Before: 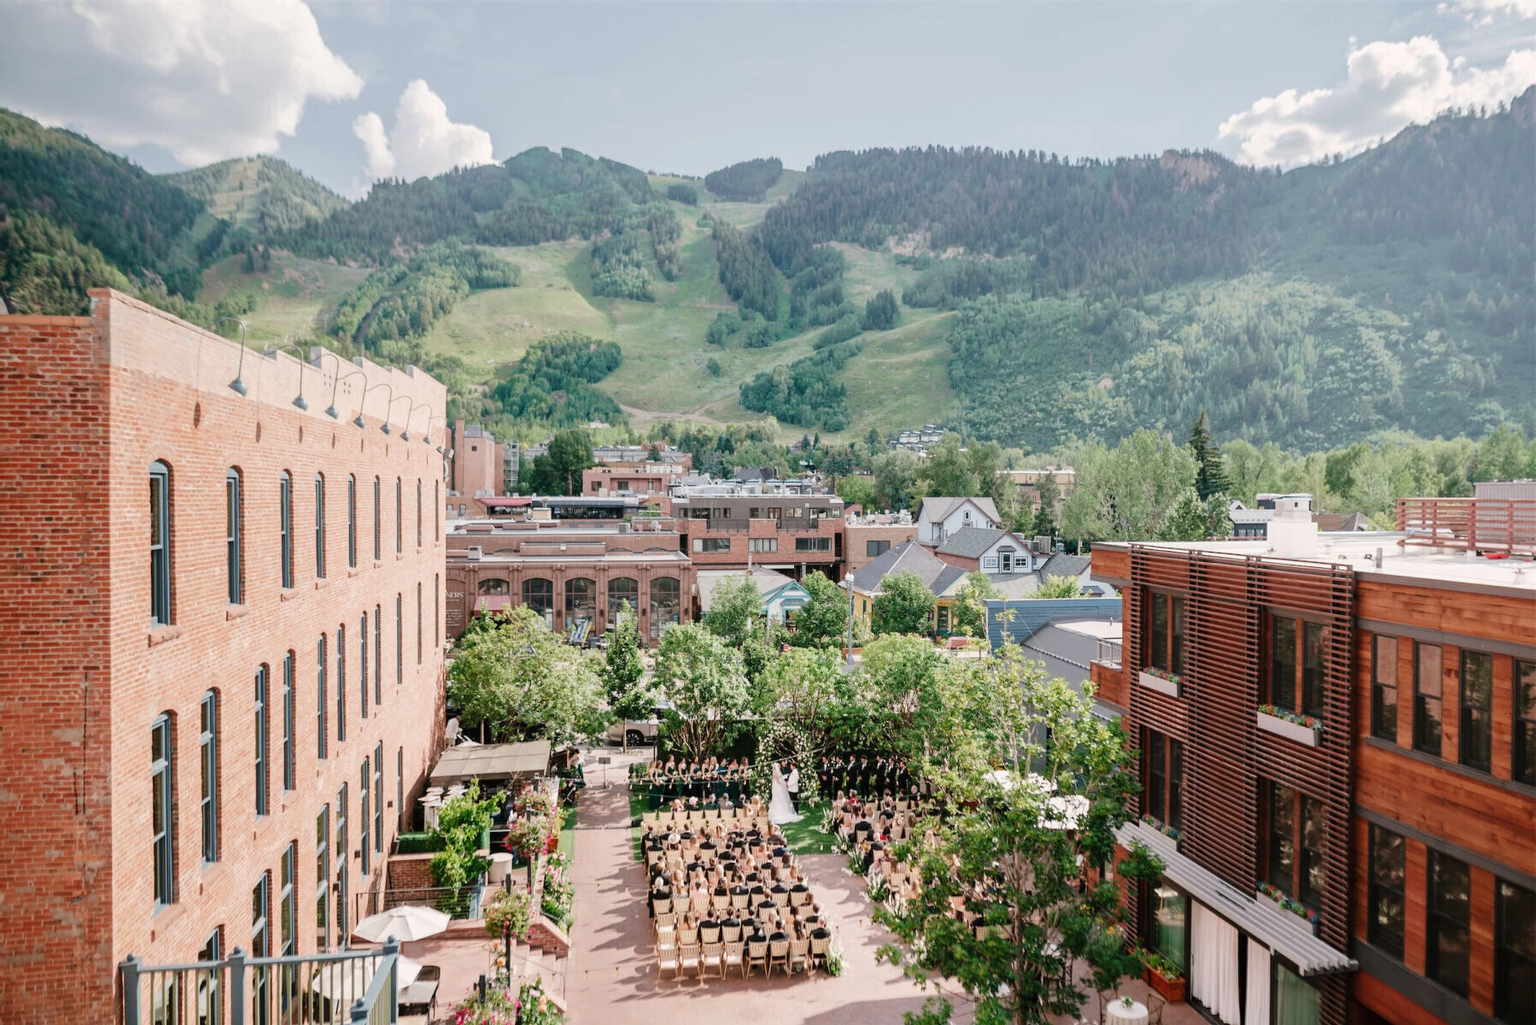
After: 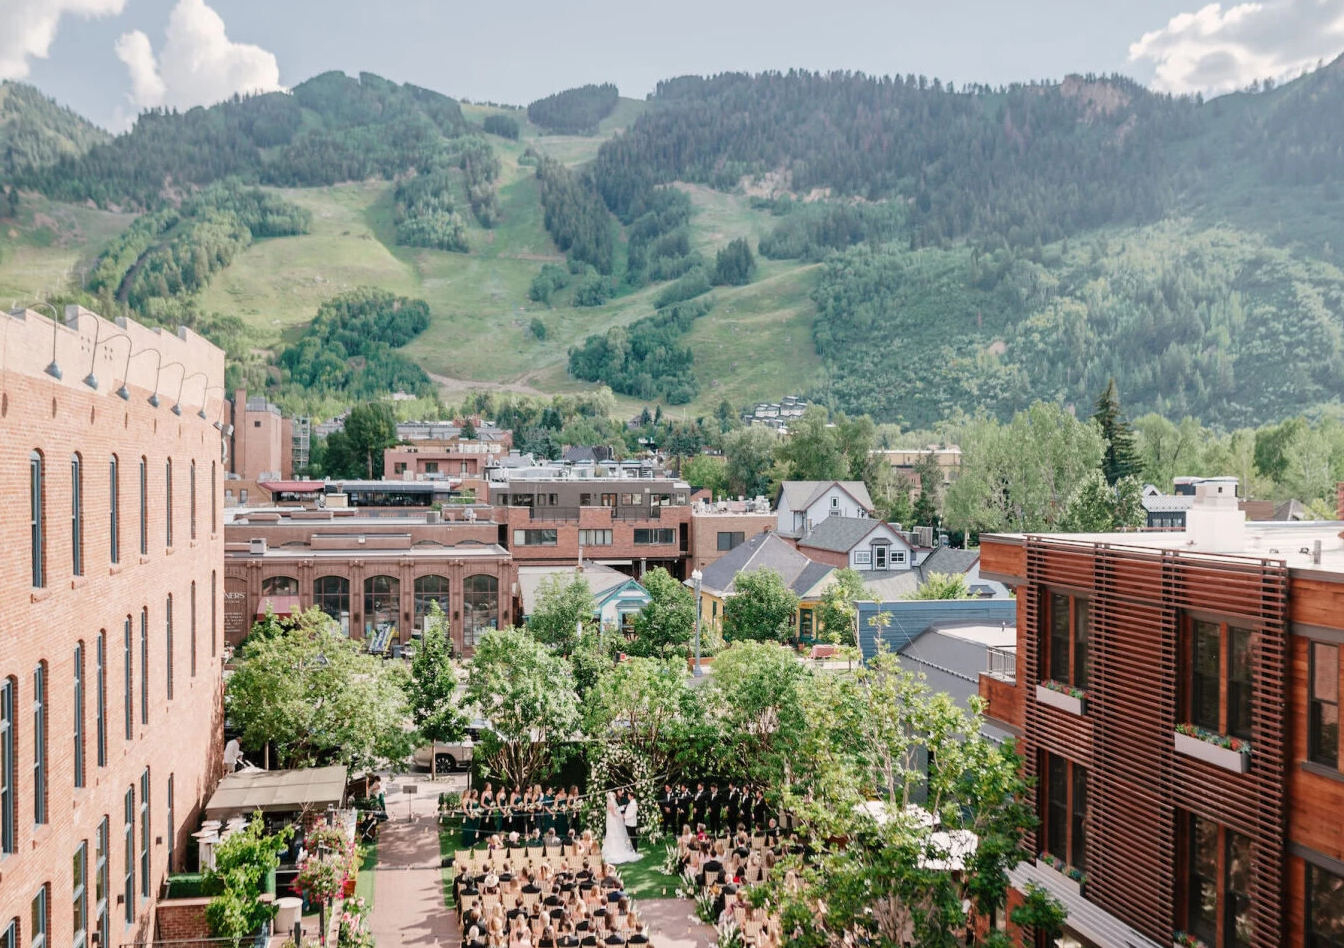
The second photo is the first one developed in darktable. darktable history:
crop: left 16.618%, top 8.426%, right 8.673%, bottom 12.561%
